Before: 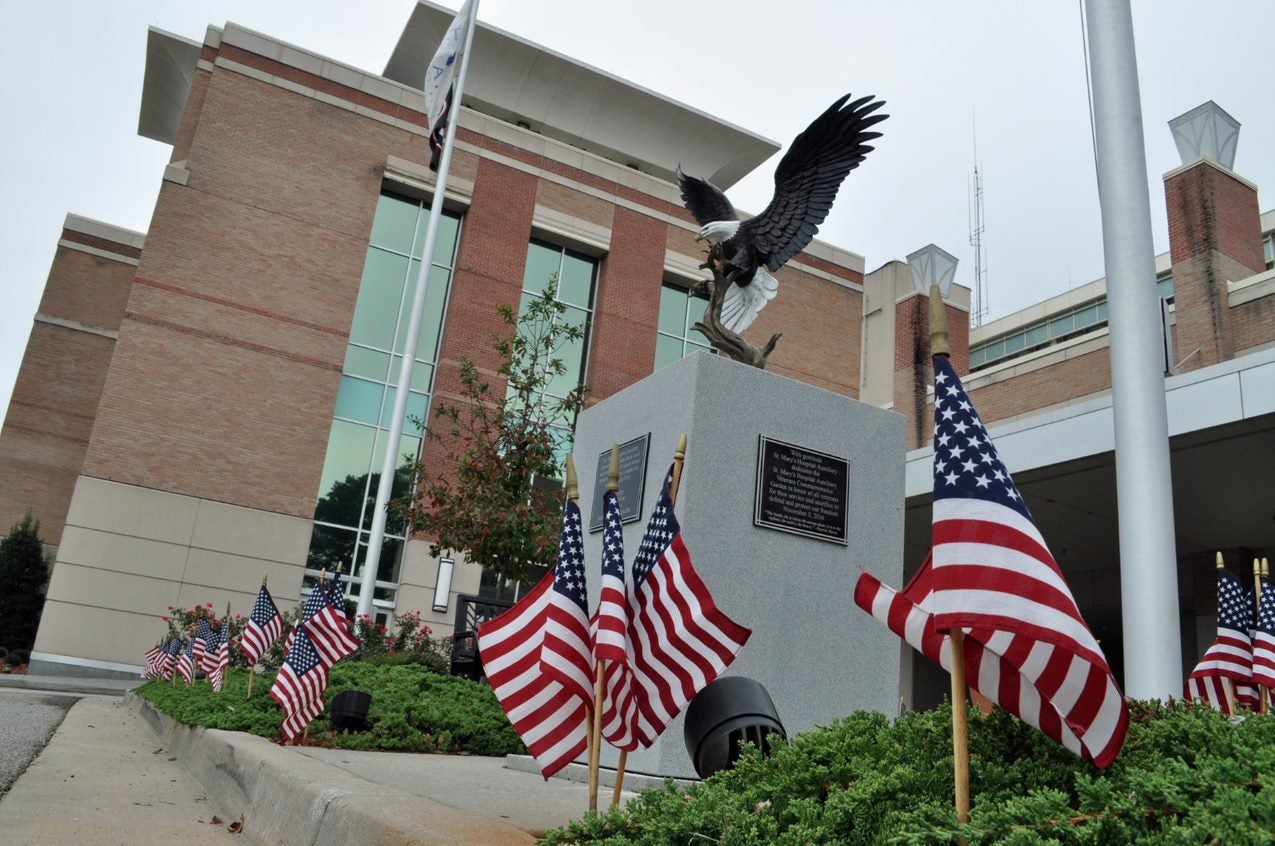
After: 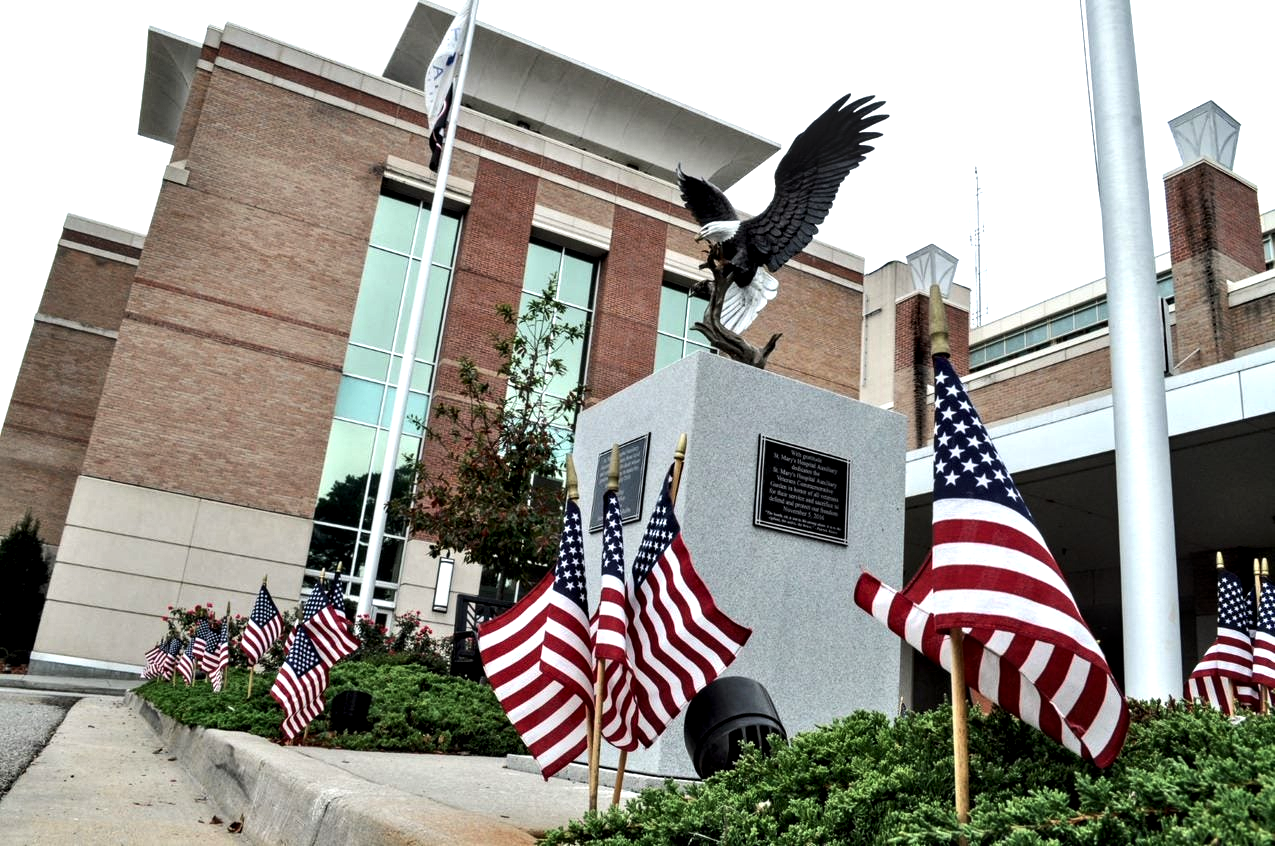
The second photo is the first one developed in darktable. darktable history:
exposure: exposure 0.207 EV, compensate highlight preservation false
local contrast: detail 135%, midtone range 0.75
tone equalizer: -8 EV -0.75 EV, -7 EV -0.7 EV, -6 EV -0.6 EV, -5 EV -0.4 EV, -3 EV 0.4 EV, -2 EV 0.6 EV, -1 EV 0.7 EV, +0 EV 0.75 EV, edges refinement/feathering 500, mask exposure compensation -1.57 EV, preserve details no
